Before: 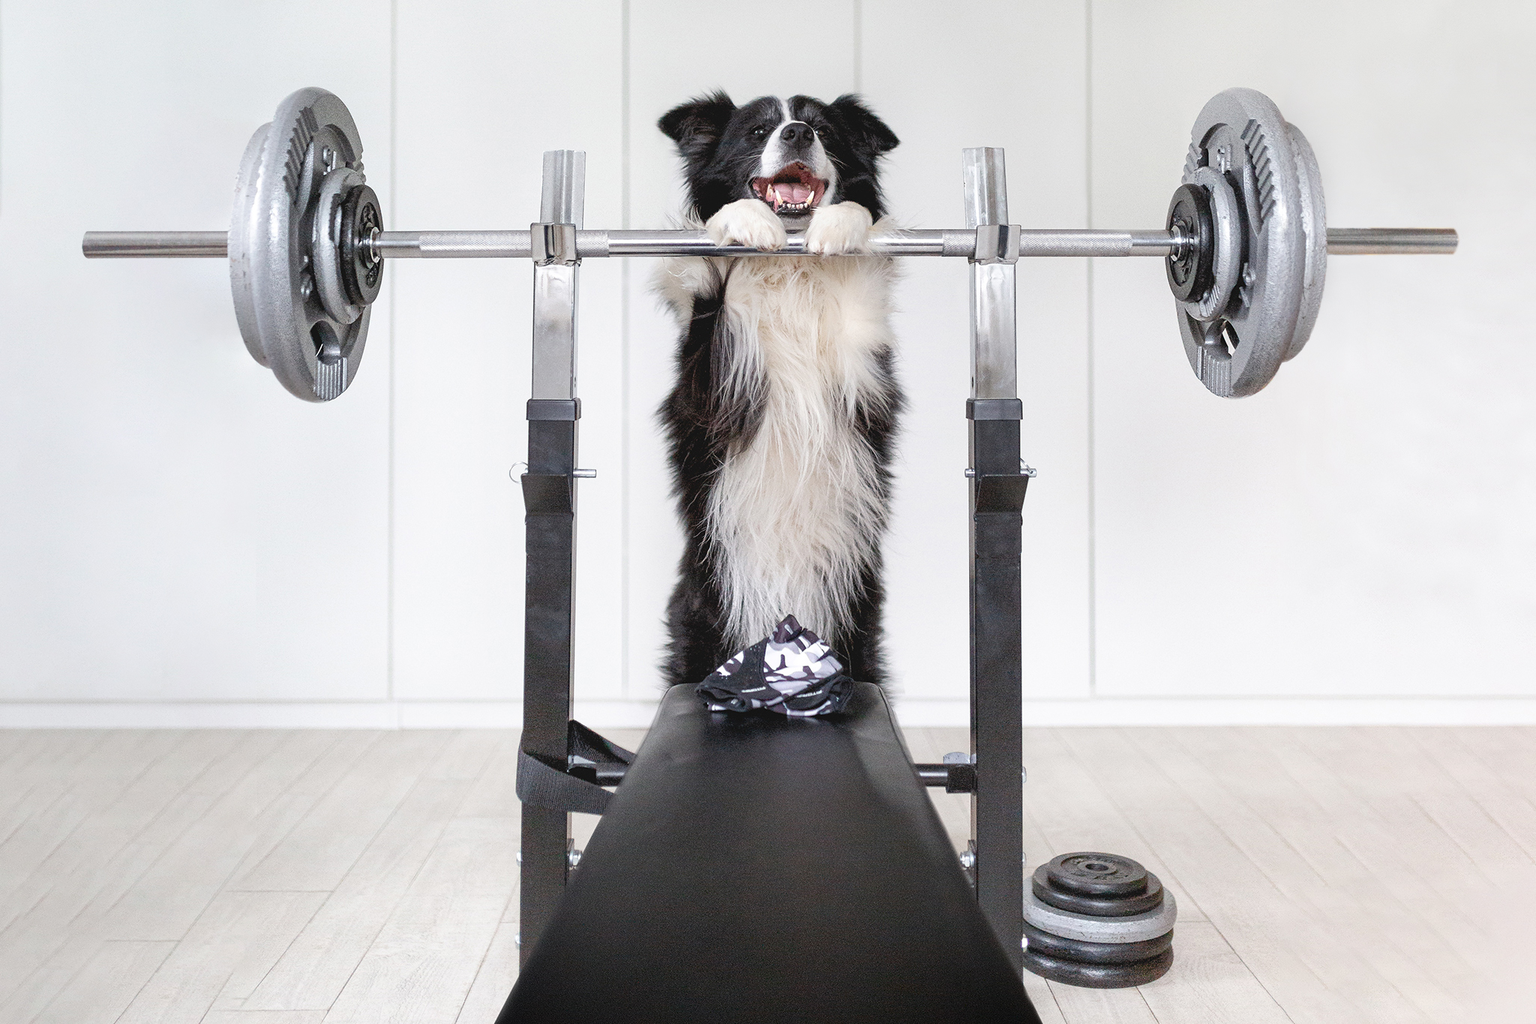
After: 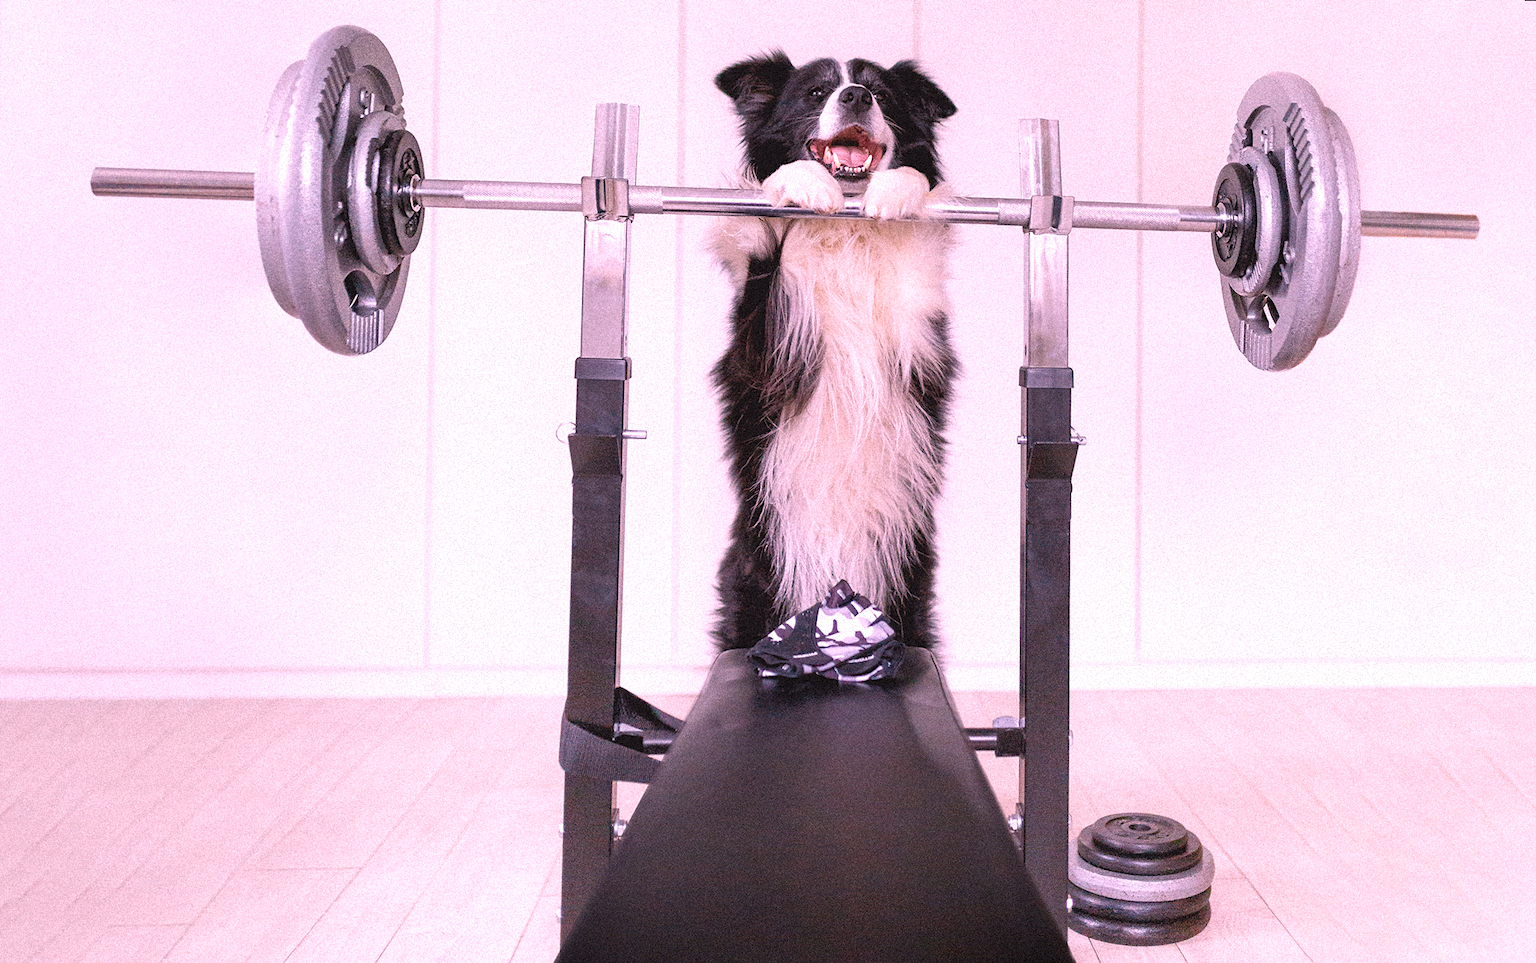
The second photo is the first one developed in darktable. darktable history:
velvia: on, module defaults
rotate and perspective: rotation 0.679°, lens shift (horizontal) 0.136, crop left 0.009, crop right 0.991, crop top 0.078, crop bottom 0.95
grain: coarseness 9.38 ISO, strength 34.99%, mid-tones bias 0%
white balance: red 1.188, blue 1.11
